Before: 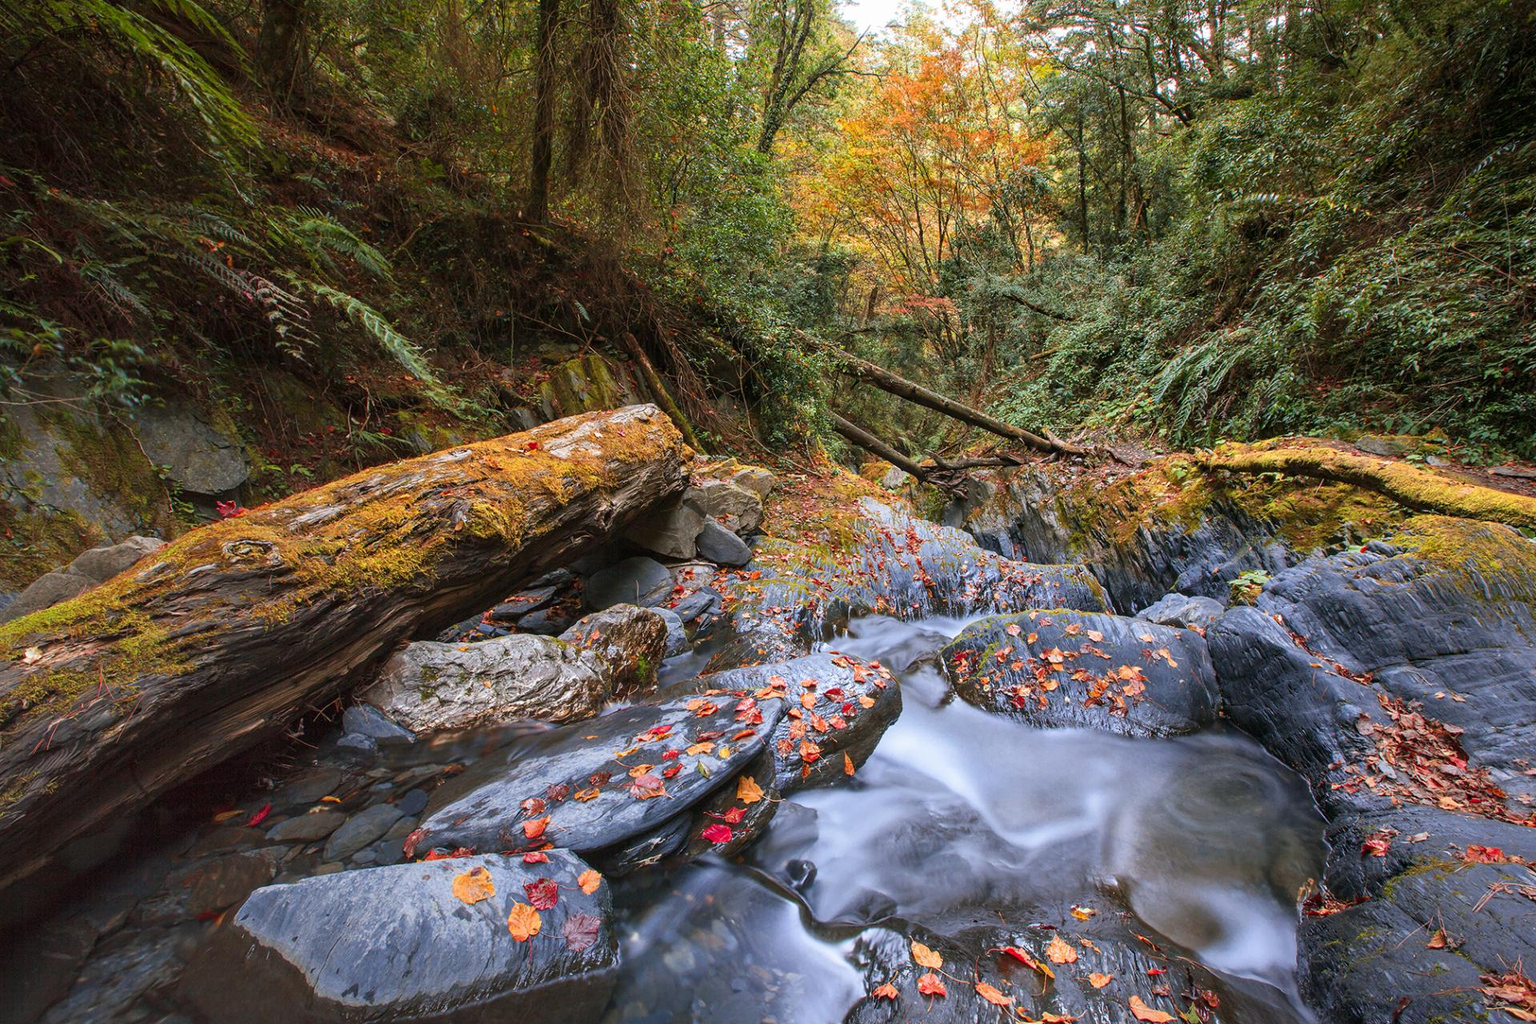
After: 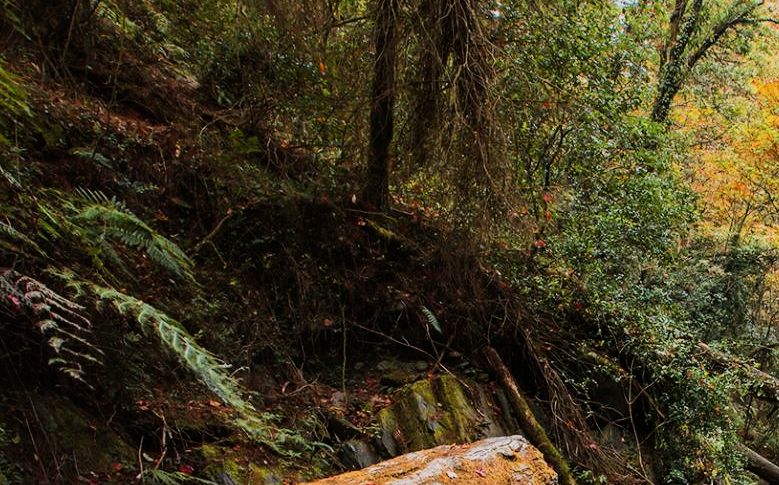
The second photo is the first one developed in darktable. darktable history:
filmic rgb: black relative exposure -7.5 EV, white relative exposure 5 EV, hardness 3.31, contrast 1.3, contrast in shadows safe
crop: left 15.452%, top 5.459%, right 43.956%, bottom 56.62%
